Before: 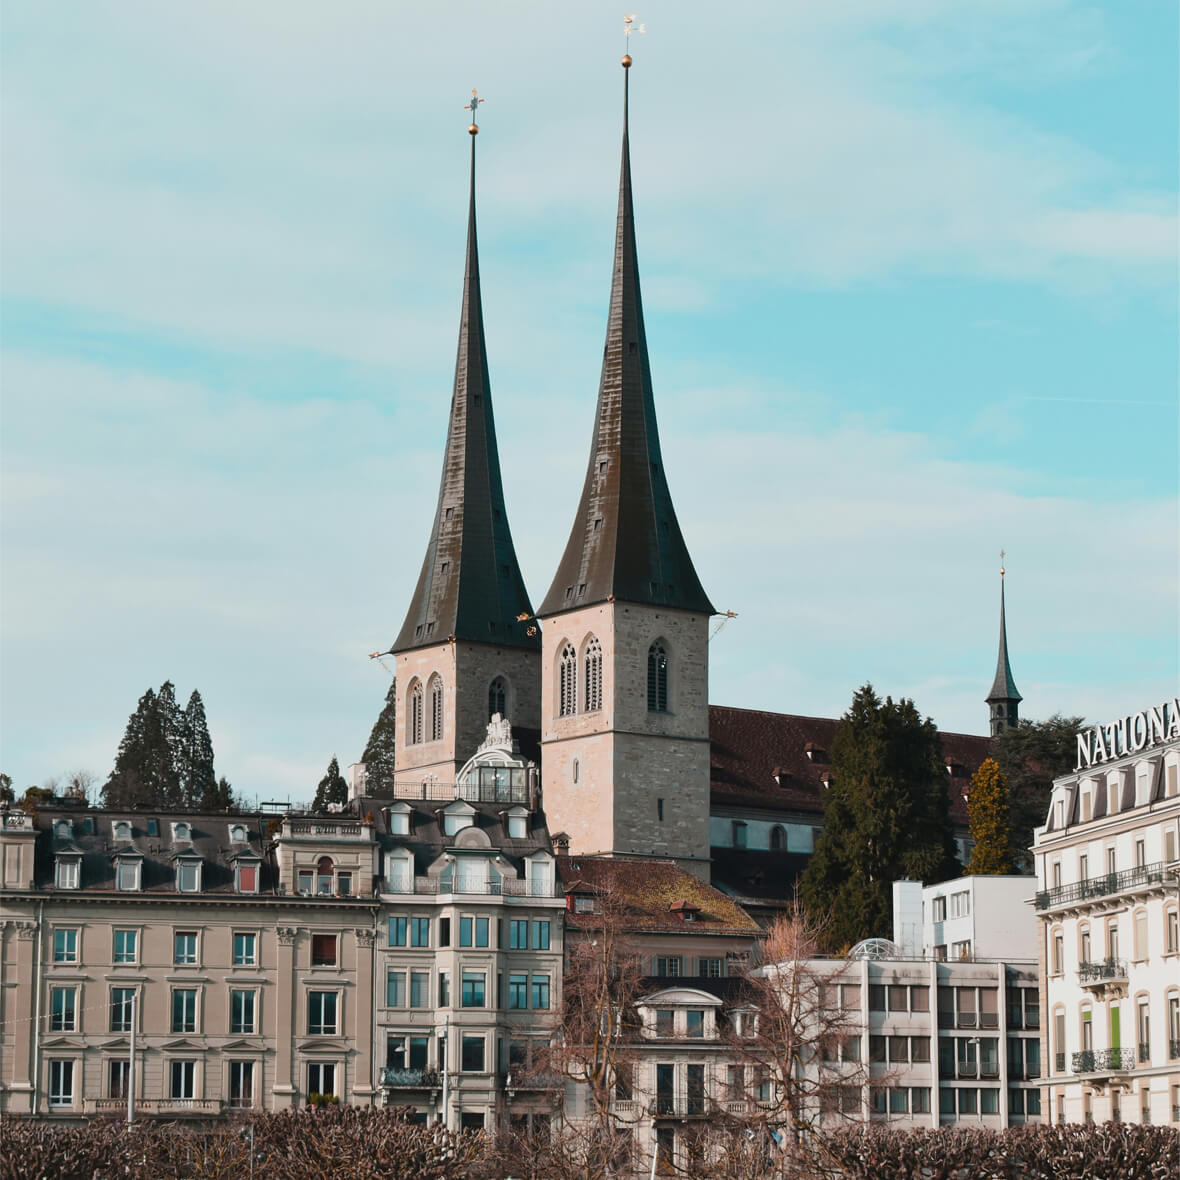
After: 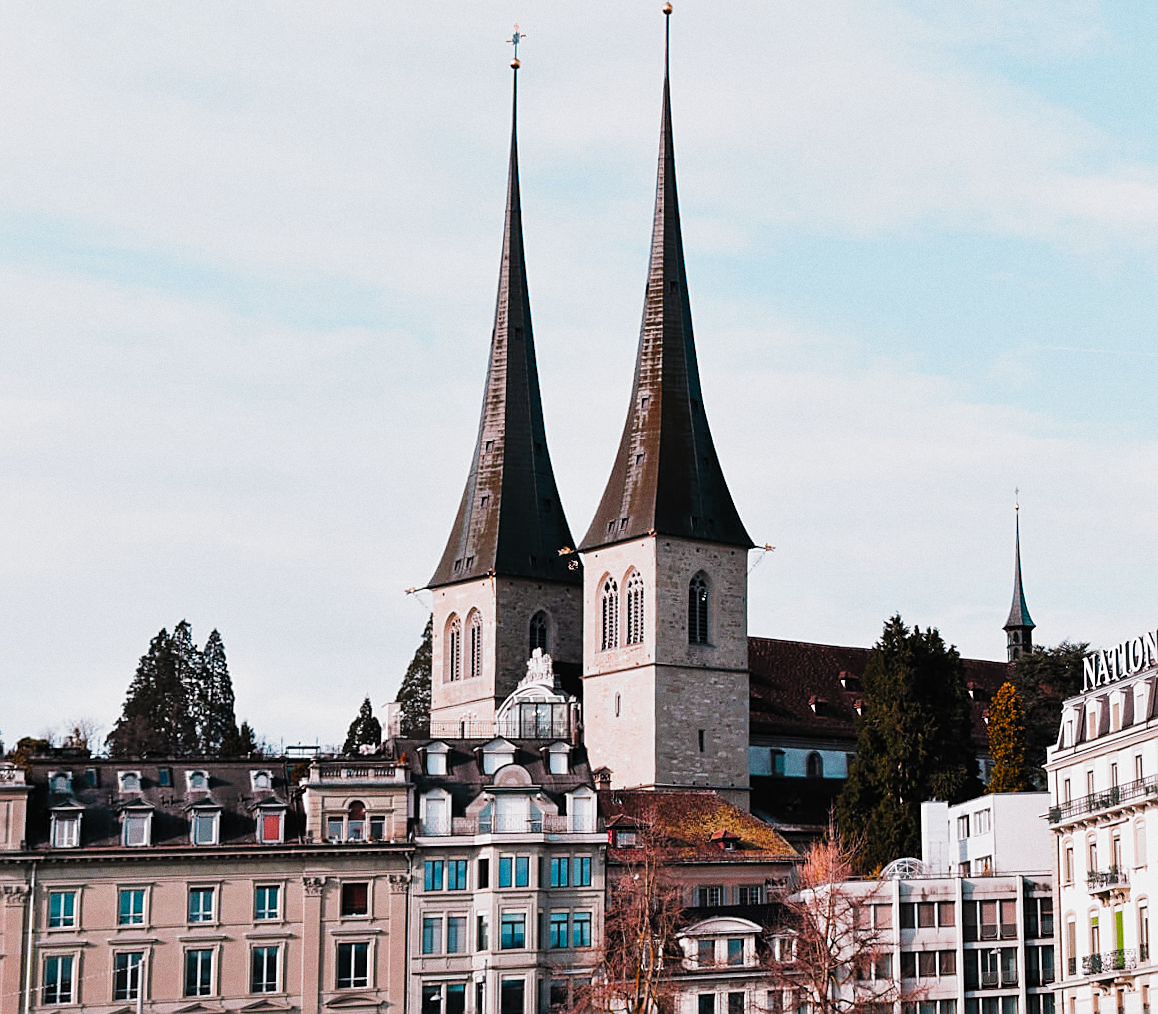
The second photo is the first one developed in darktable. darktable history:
white balance: red 1.05, blue 1.072
crop: top 0.448%, right 0.264%, bottom 5.045%
filmic rgb: black relative exposure -6.43 EV, white relative exposure 2.43 EV, threshold 3 EV, hardness 5.27, latitude 0.1%, contrast 1.425, highlights saturation mix 2%, preserve chrominance no, color science v5 (2021), contrast in shadows safe, contrast in highlights safe, enable highlight reconstruction true
rotate and perspective: rotation -0.013°, lens shift (vertical) -0.027, lens shift (horizontal) 0.178, crop left 0.016, crop right 0.989, crop top 0.082, crop bottom 0.918
grain: coarseness 0.09 ISO
contrast brightness saturation: brightness 0.09, saturation 0.19
sharpen: on, module defaults
